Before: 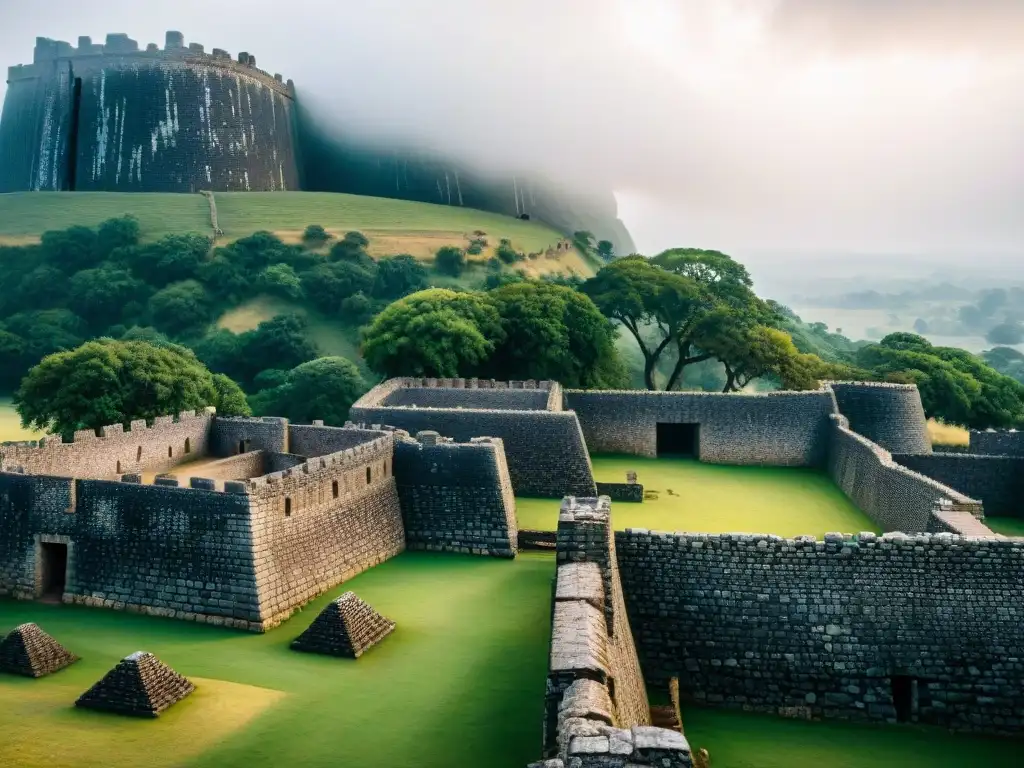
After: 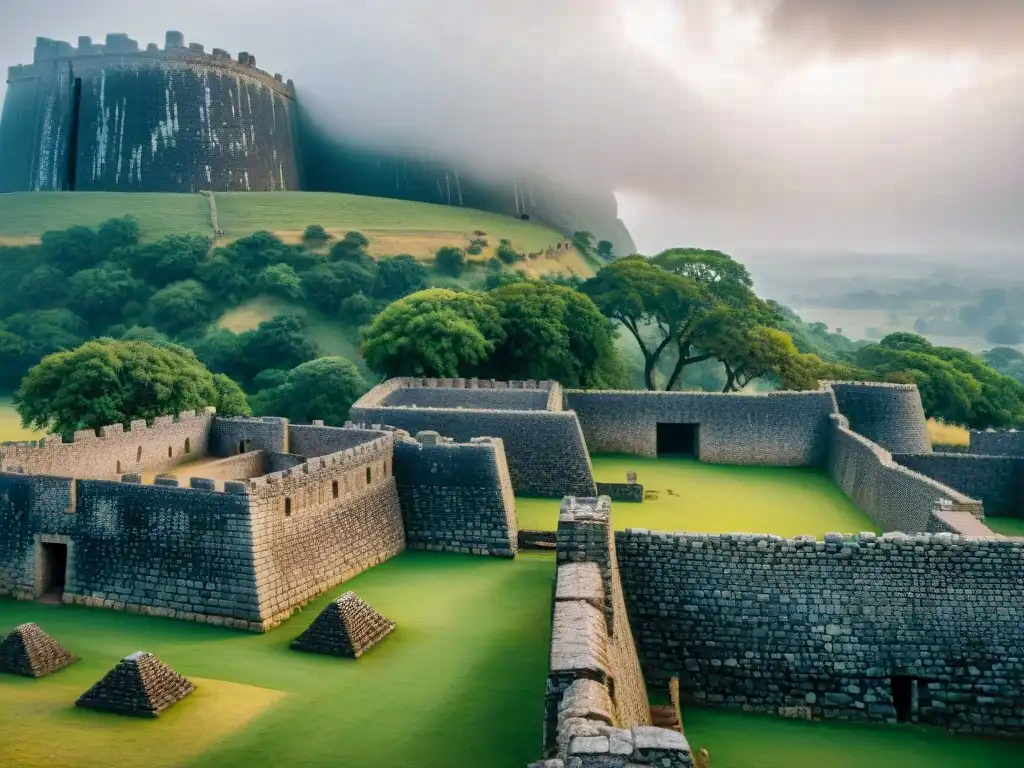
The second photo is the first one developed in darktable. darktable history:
shadows and highlights: shadows 59.72, highlights -59.73
local contrast: mode bilateral grid, contrast 21, coarseness 49, detail 120%, midtone range 0.2
